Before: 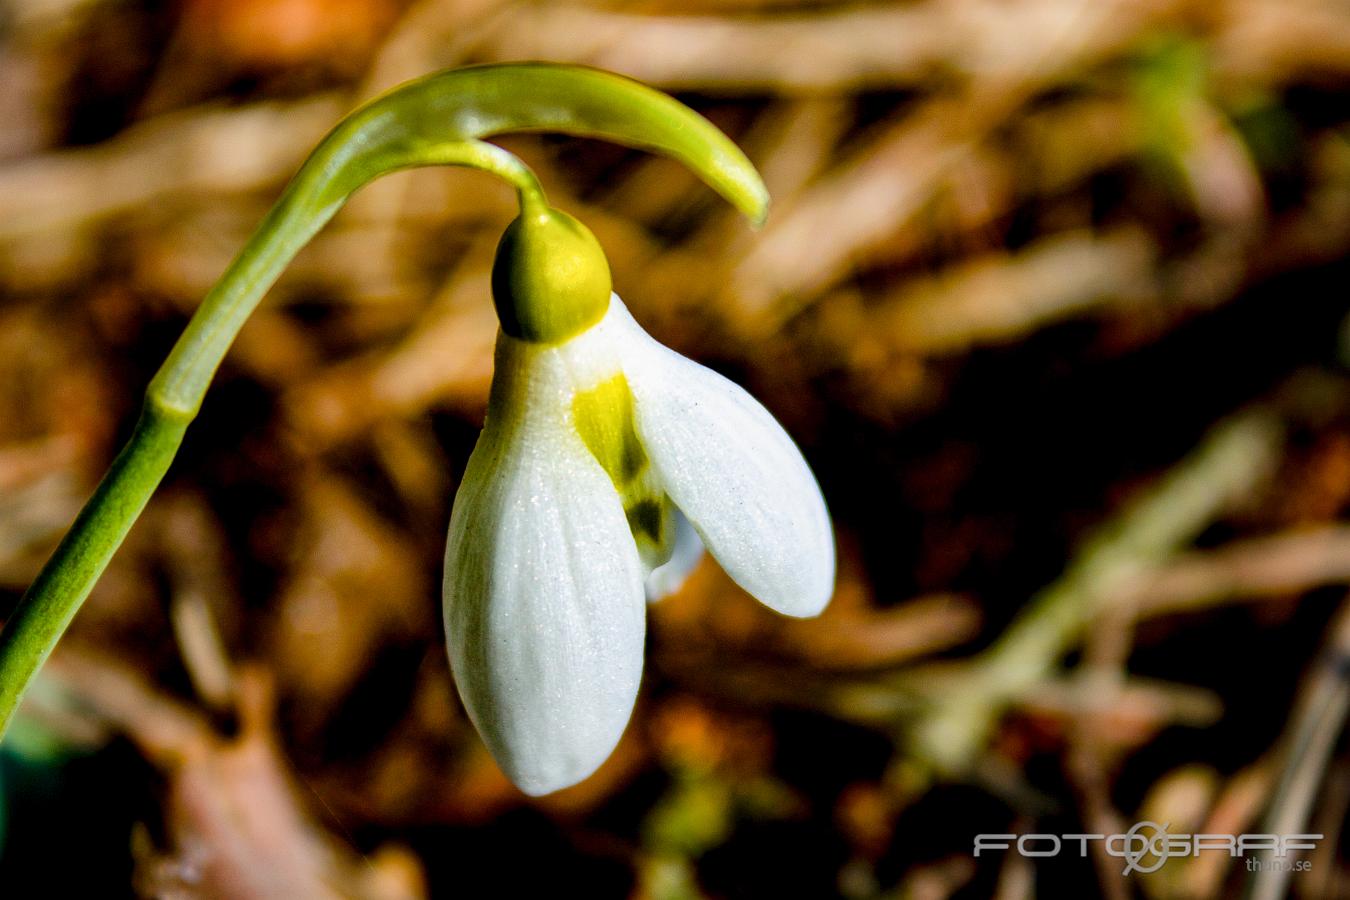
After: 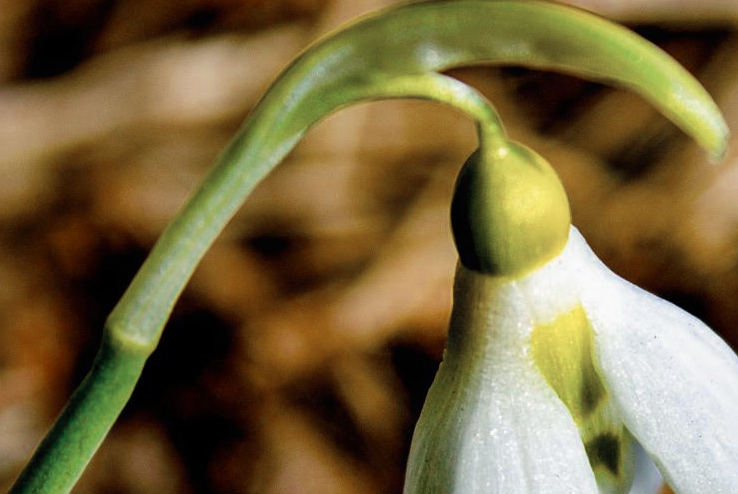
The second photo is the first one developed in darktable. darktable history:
color zones: curves: ch0 [(0, 0.5) (0.125, 0.4) (0.25, 0.5) (0.375, 0.4) (0.5, 0.4) (0.625, 0.35) (0.75, 0.35) (0.875, 0.5)]; ch1 [(0, 0.35) (0.125, 0.45) (0.25, 0.35) (0.375, 0.35) (0.5, 0.35) (0.625, 0.35) (0.75, 0.45) (0.875, 0.35)]; ch2 [(0, 0.6) (0.125, 0.5) (0.25, 0.5) (0.375, 0.6) (0.5, 0.6) (0.625, 0.5) (0.75, 0.5) (0.875, 0.5)]
crop and rotate: left 3.047%, top 7.509%, right 42.236%, bottom 37.598%
contrast equalizer: y [[0.5, 0.5, 0.472, 0.5, 0.5, 0.5], [0.5 ×6], [0.5 ×6], [0 ×6], [0 ×6]]
